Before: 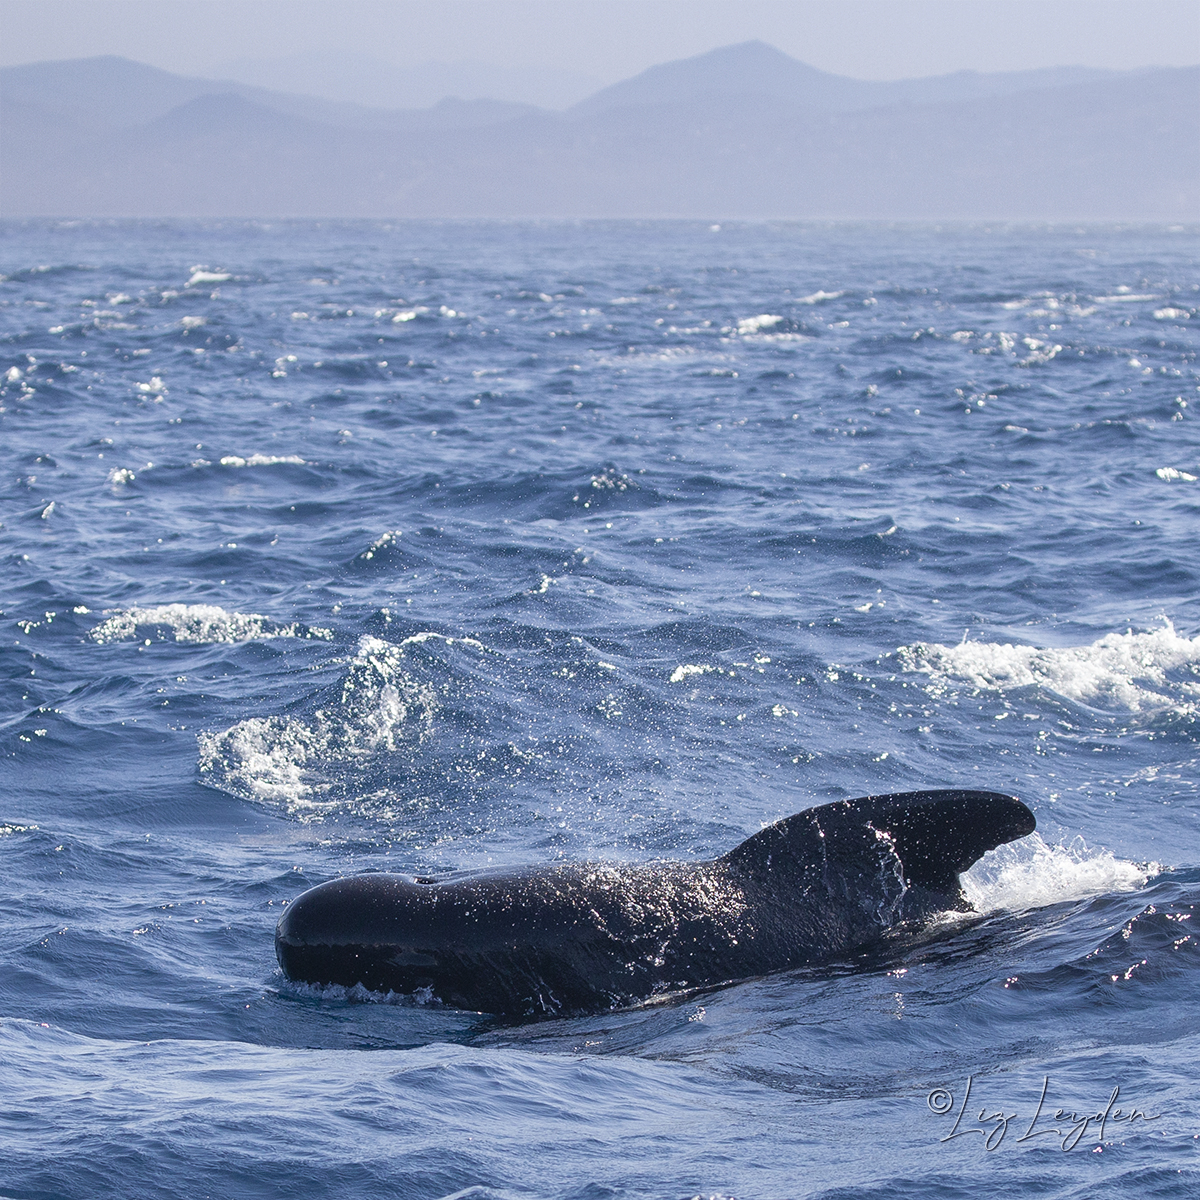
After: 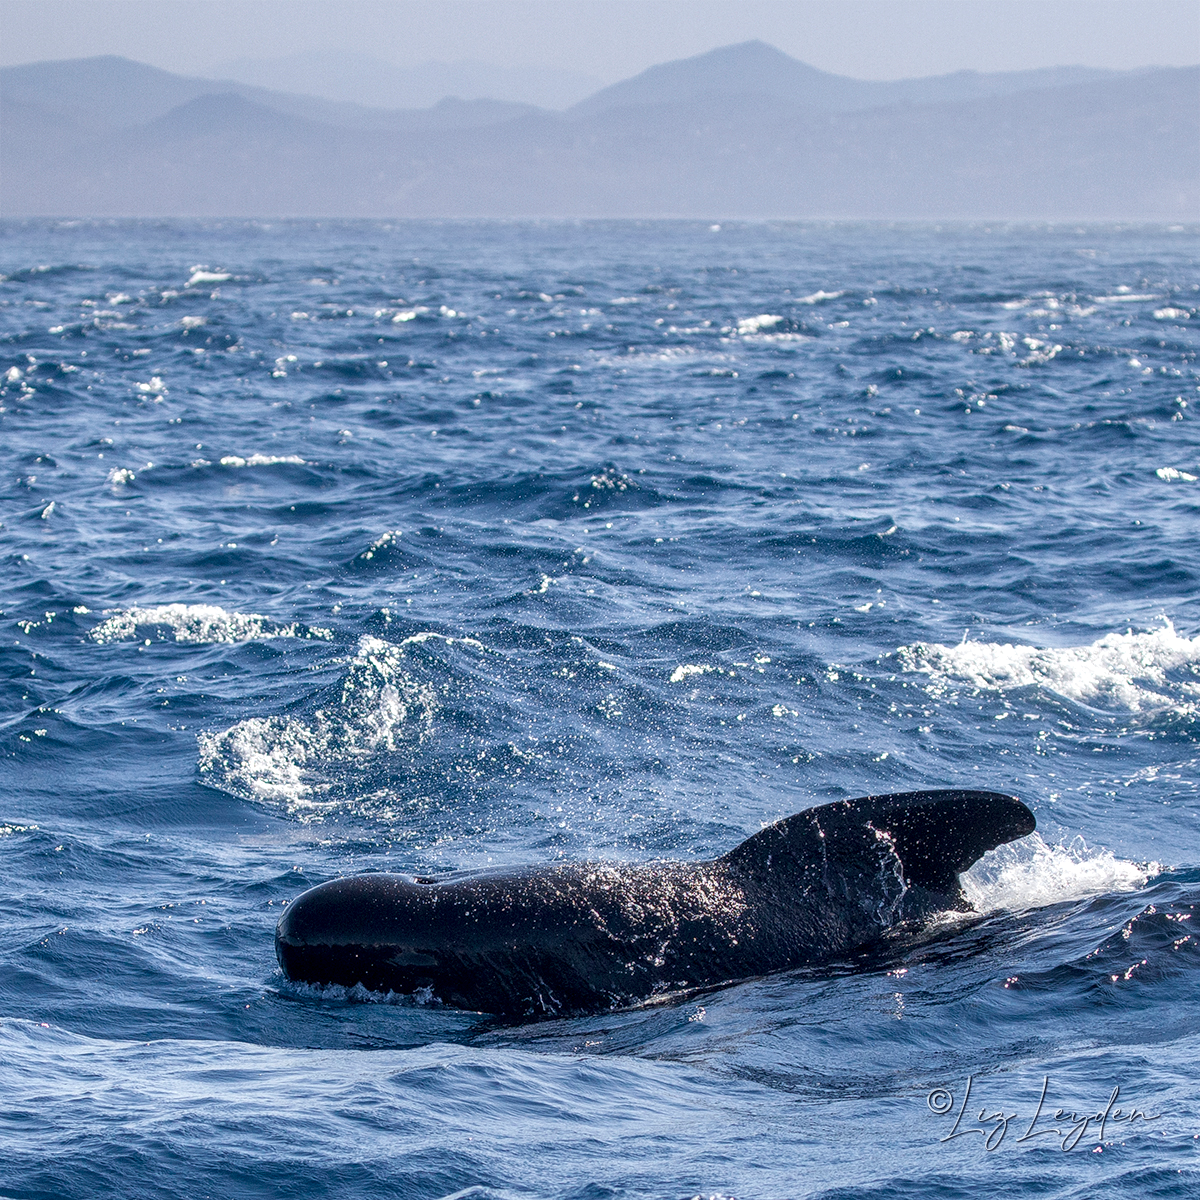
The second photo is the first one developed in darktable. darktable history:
contrast brightness saturation: contrast -0.125
local contrast: highlights 60%, shadows 62%, detail 160%
